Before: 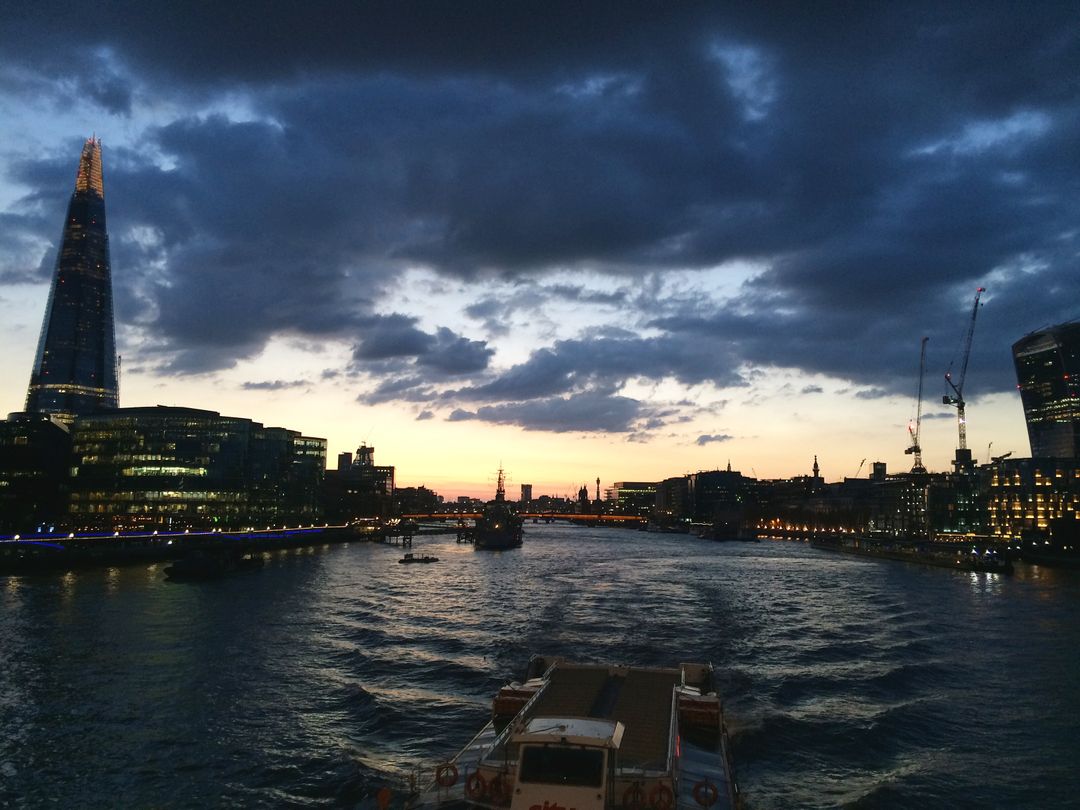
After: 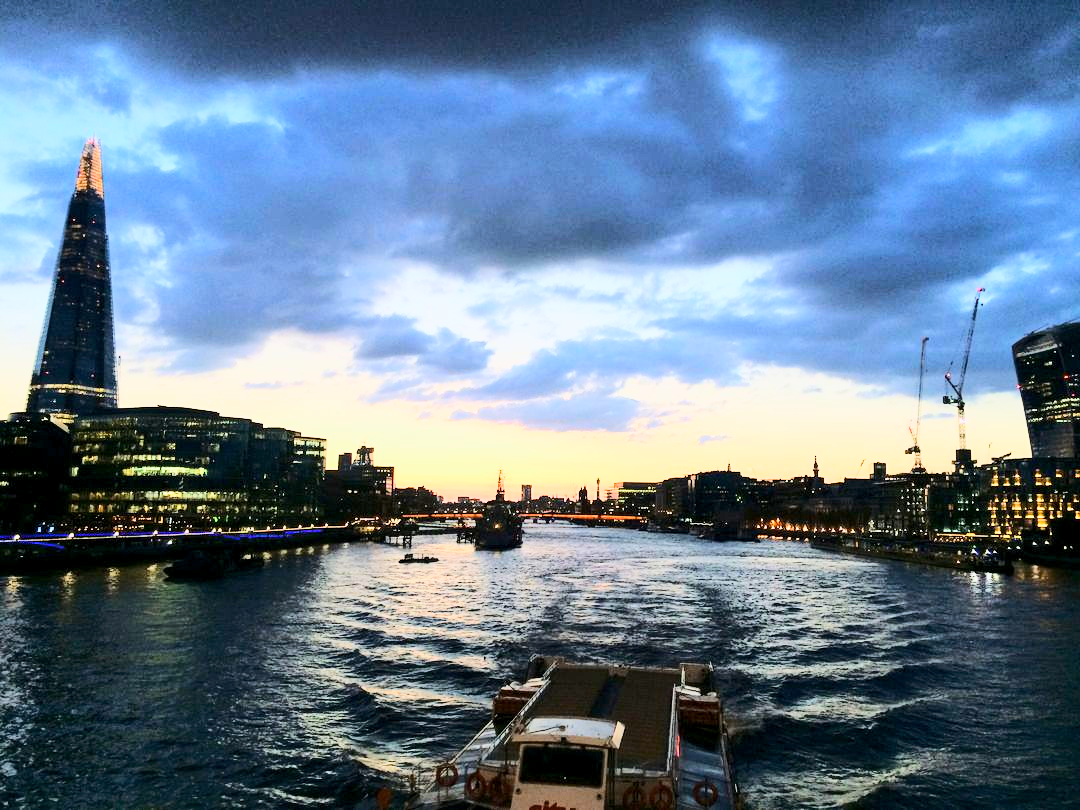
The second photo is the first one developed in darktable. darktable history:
color balance rgb: global offset › luminance -0.512%, perceptual saturation grading › global saturation 0.58%, global vibrance 9.277%
tone equalizer: -7 EV 0.16 EV, -6 EV 0.594 EV, -5 EV 1.18 EV, -4 EV 1.34 EV, -3 EV 1.15 EV, -2 EV 0.6 EV, -1 EV 0.158 EV, edges refinement/feathering 500, mask exposure compensation -1.57 EV, preserve details no
base curve: curves: ch0 [(0, 0) (0.025, 0.046) (0.112, 0.277) (0.467, 0.74) (0.814, 0.929) (1, 0.942)]
